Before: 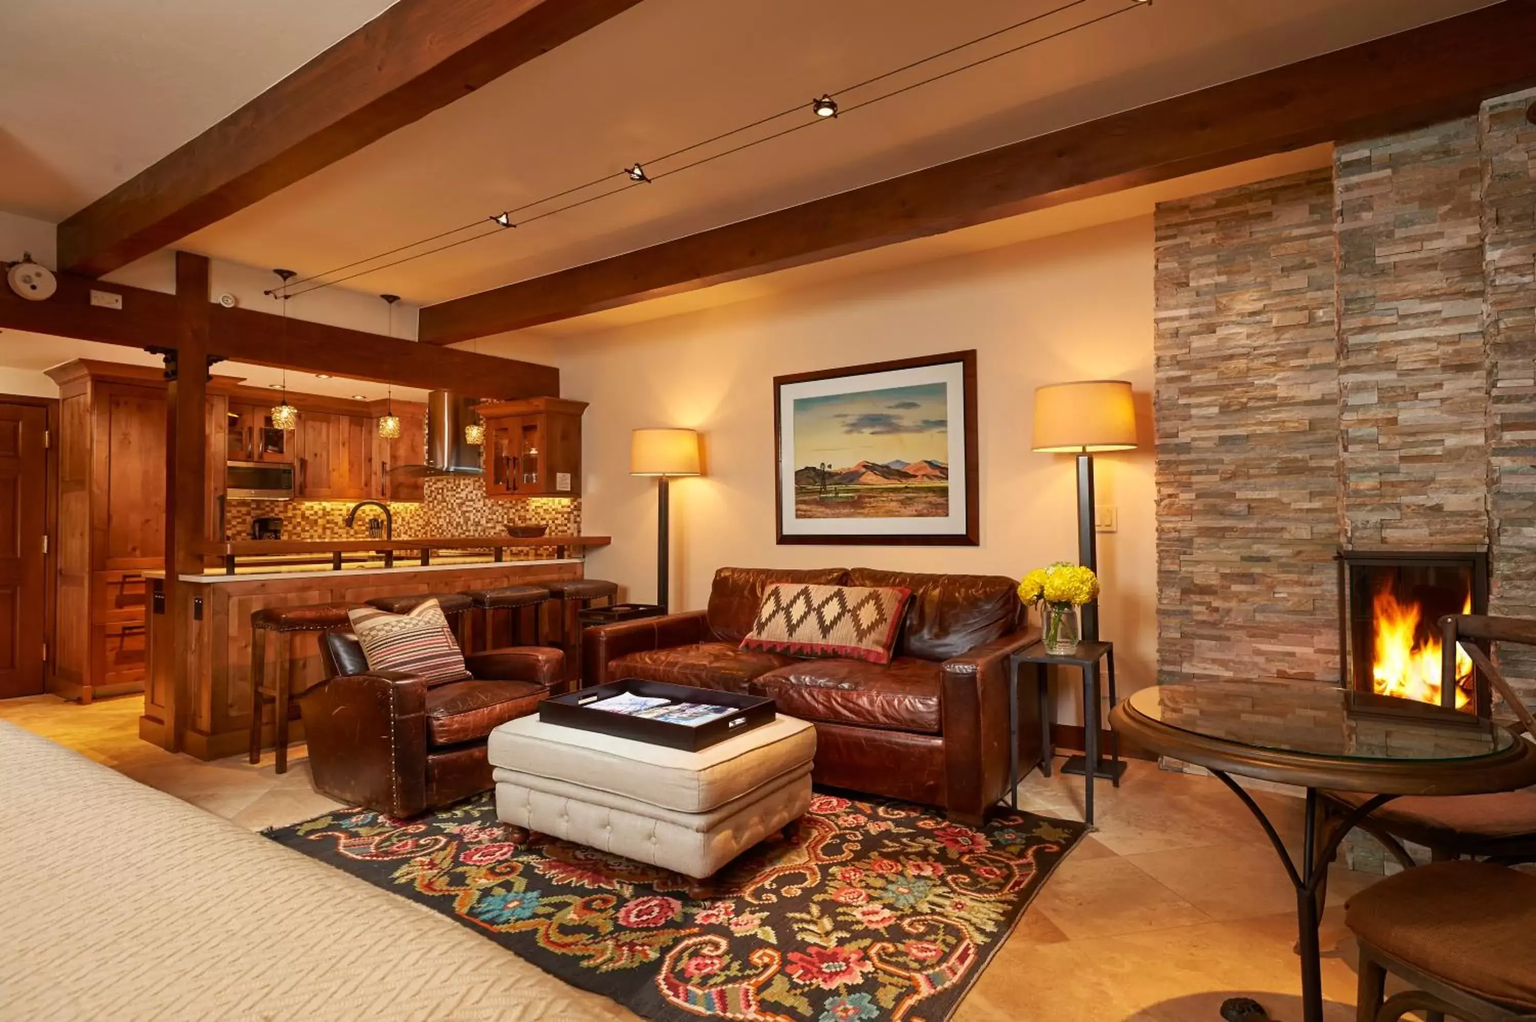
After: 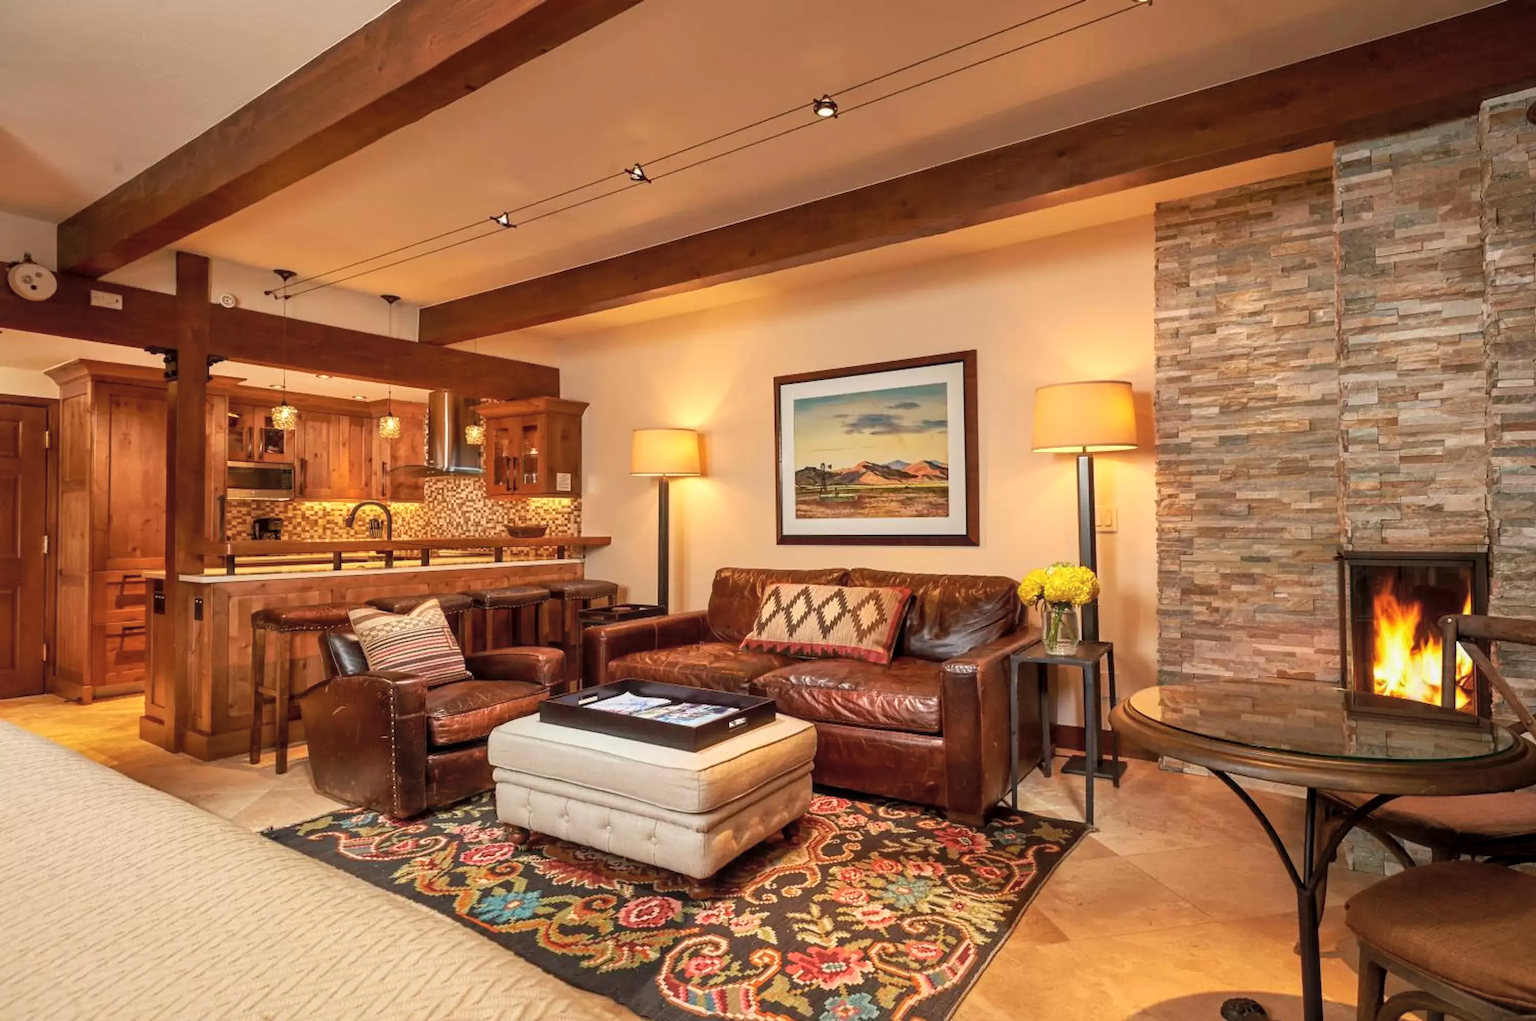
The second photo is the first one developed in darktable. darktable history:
contrast brightness saturation: brightness 0.134
local contrast: on, module defaults
